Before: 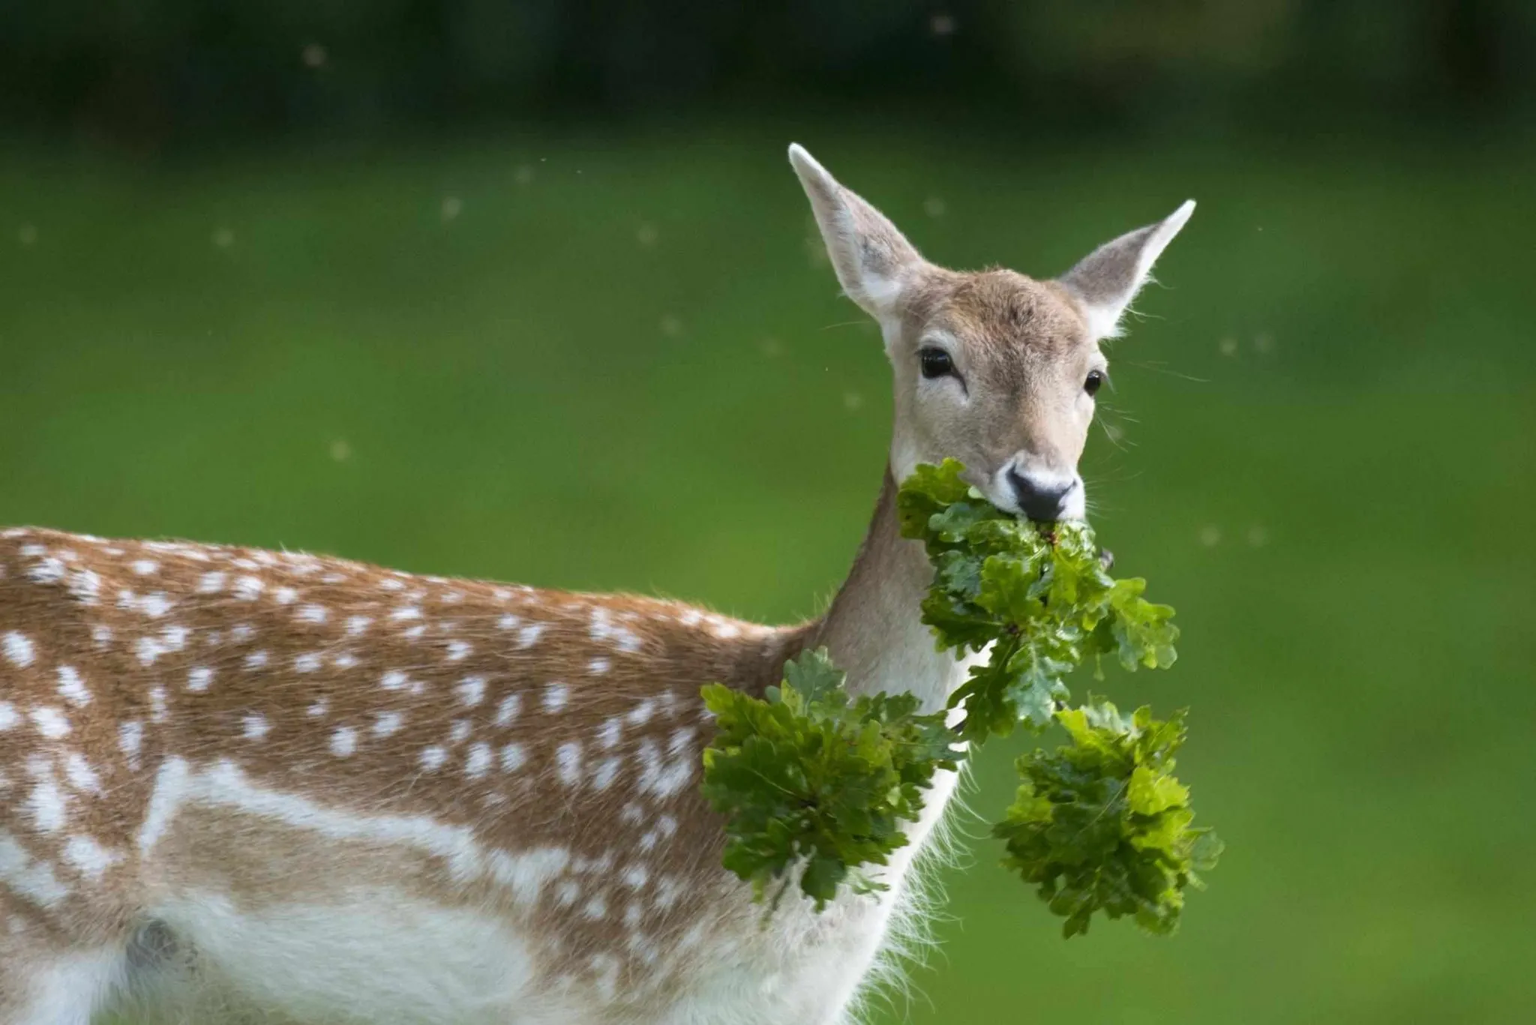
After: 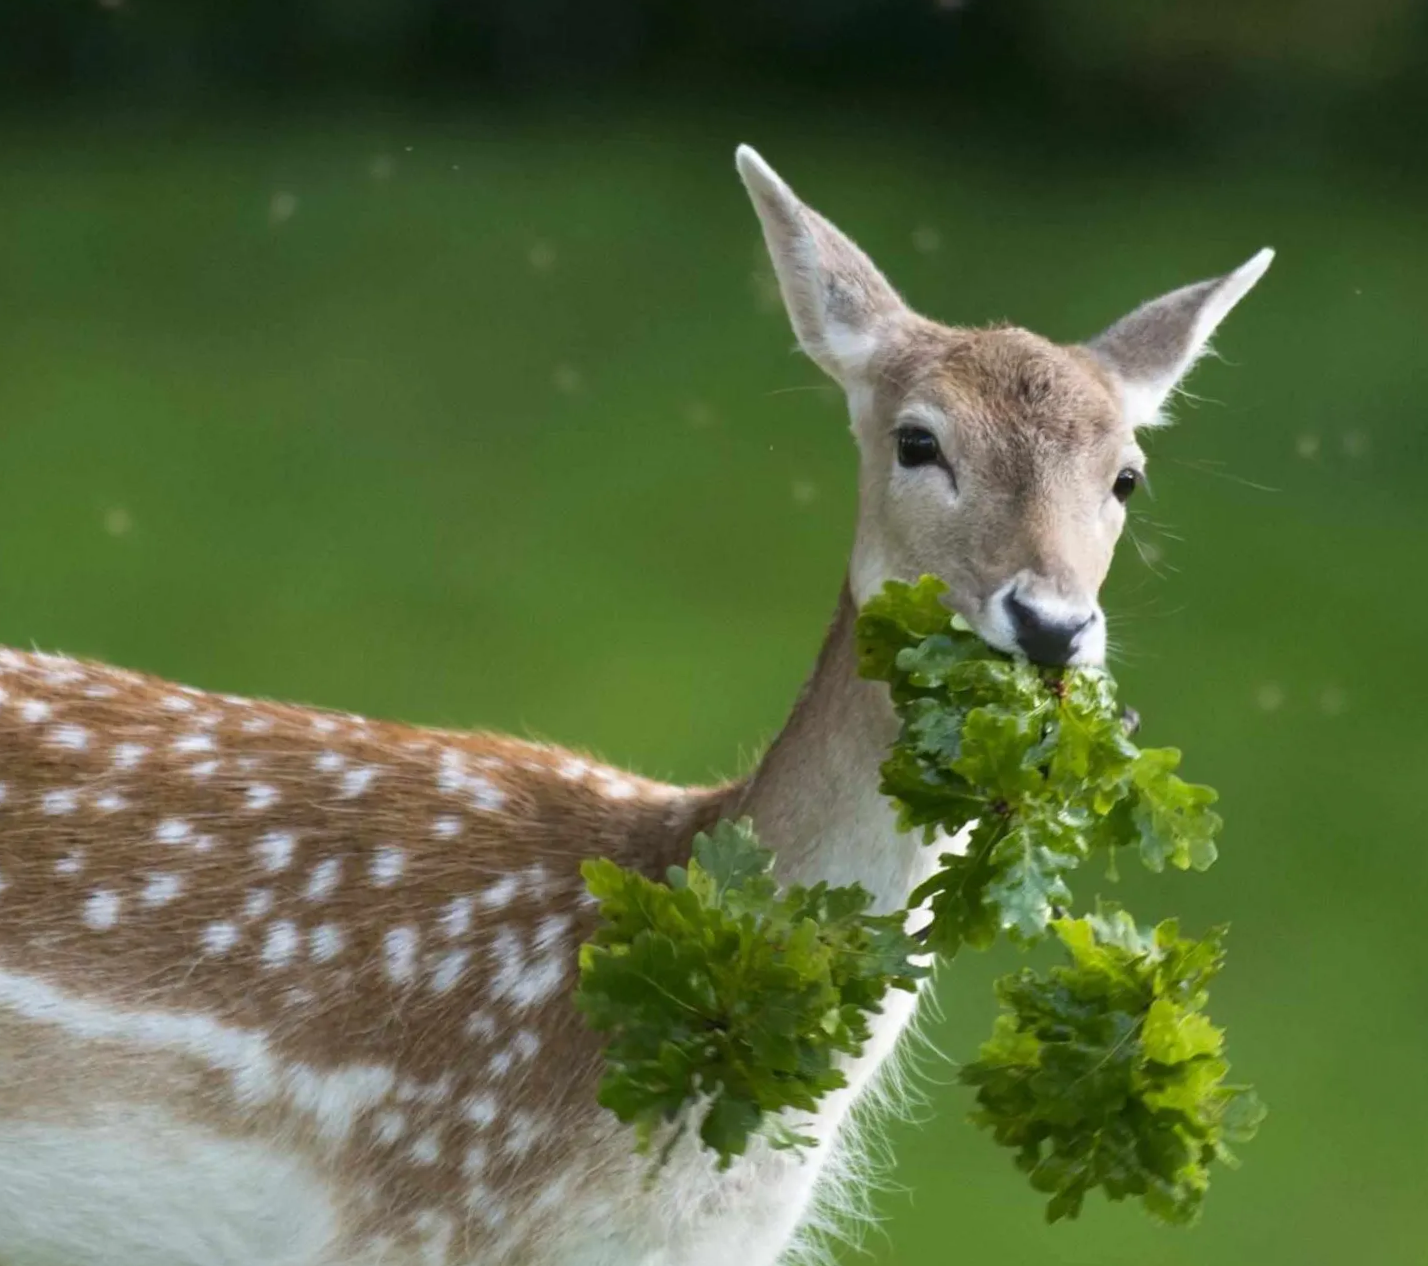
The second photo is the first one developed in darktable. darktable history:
crop and rotate: angle -3.04°, left 14.051%, top 0.02%, right 10.77%, bottom 0.073%
